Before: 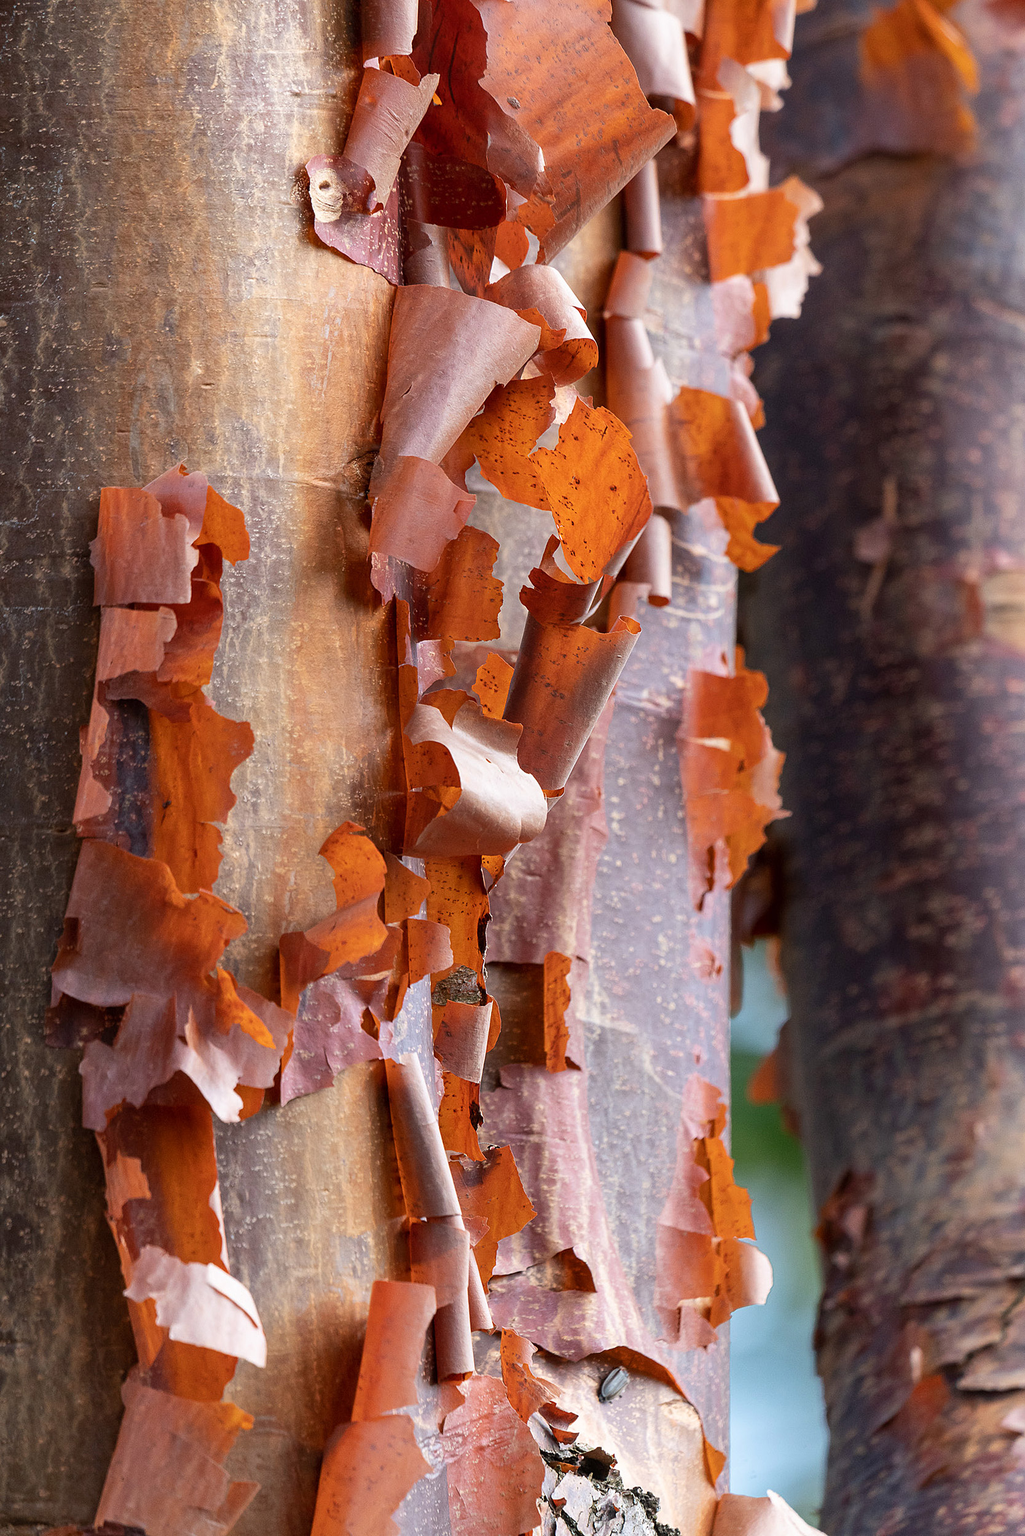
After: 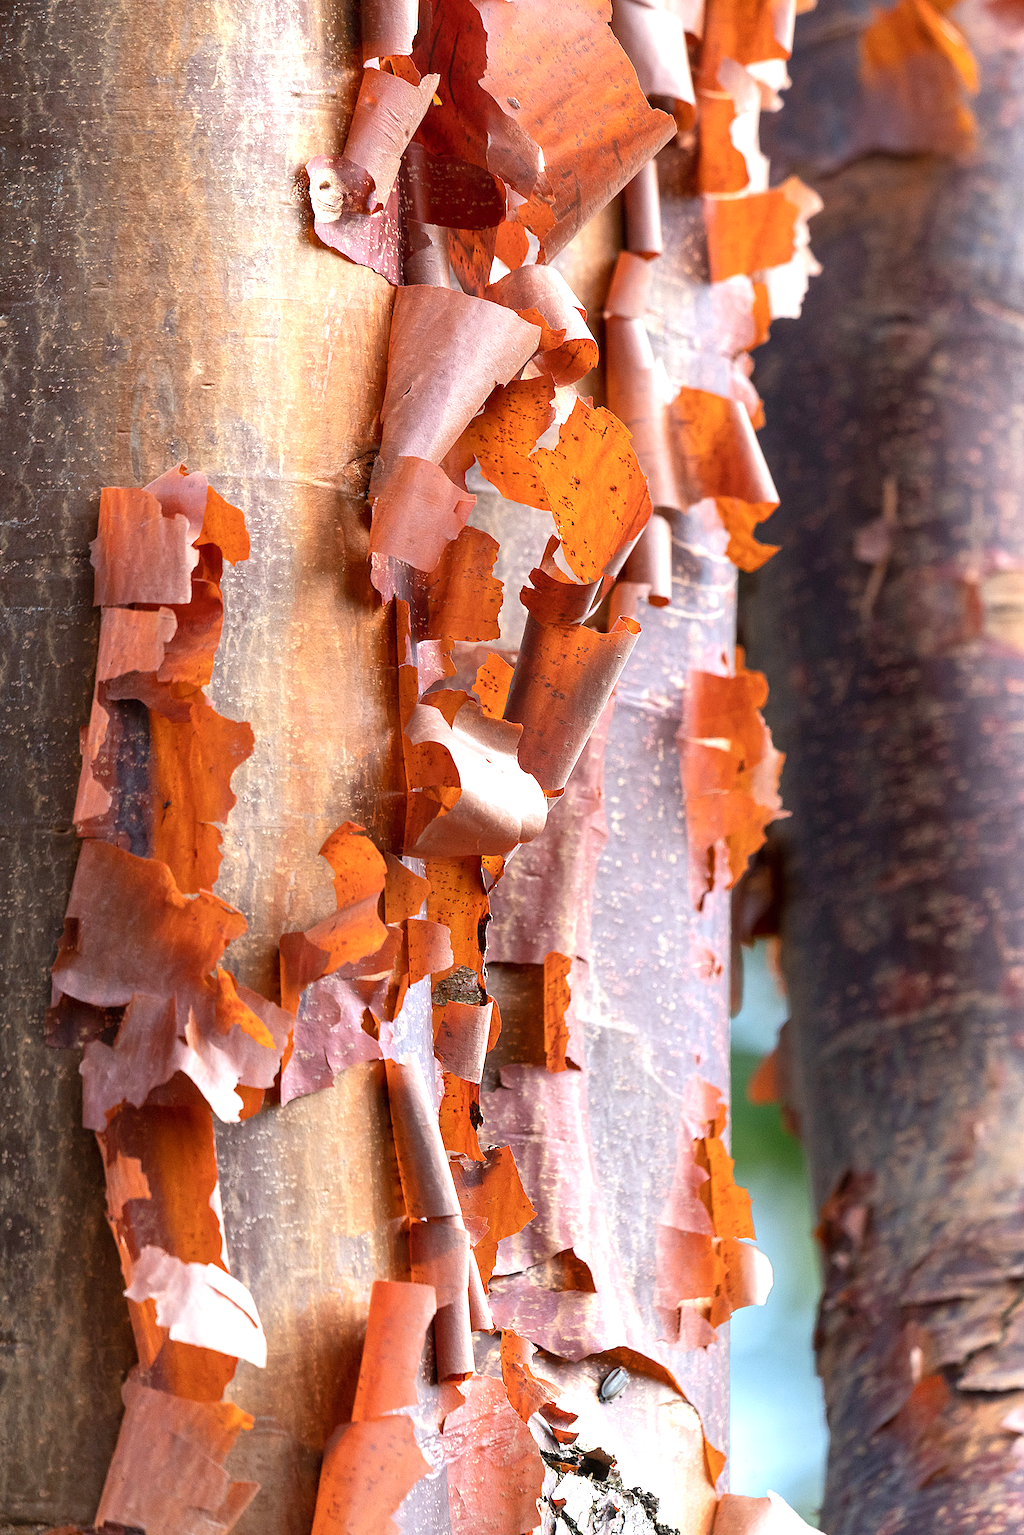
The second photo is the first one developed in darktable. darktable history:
tone equalizer: smoothing diameter 24.95%, edges refinement/feathering 12.54, preserve details guided filter
exposure: exposure 0.644 EV, compensate exposure bias true, compensate highlight preservation false
